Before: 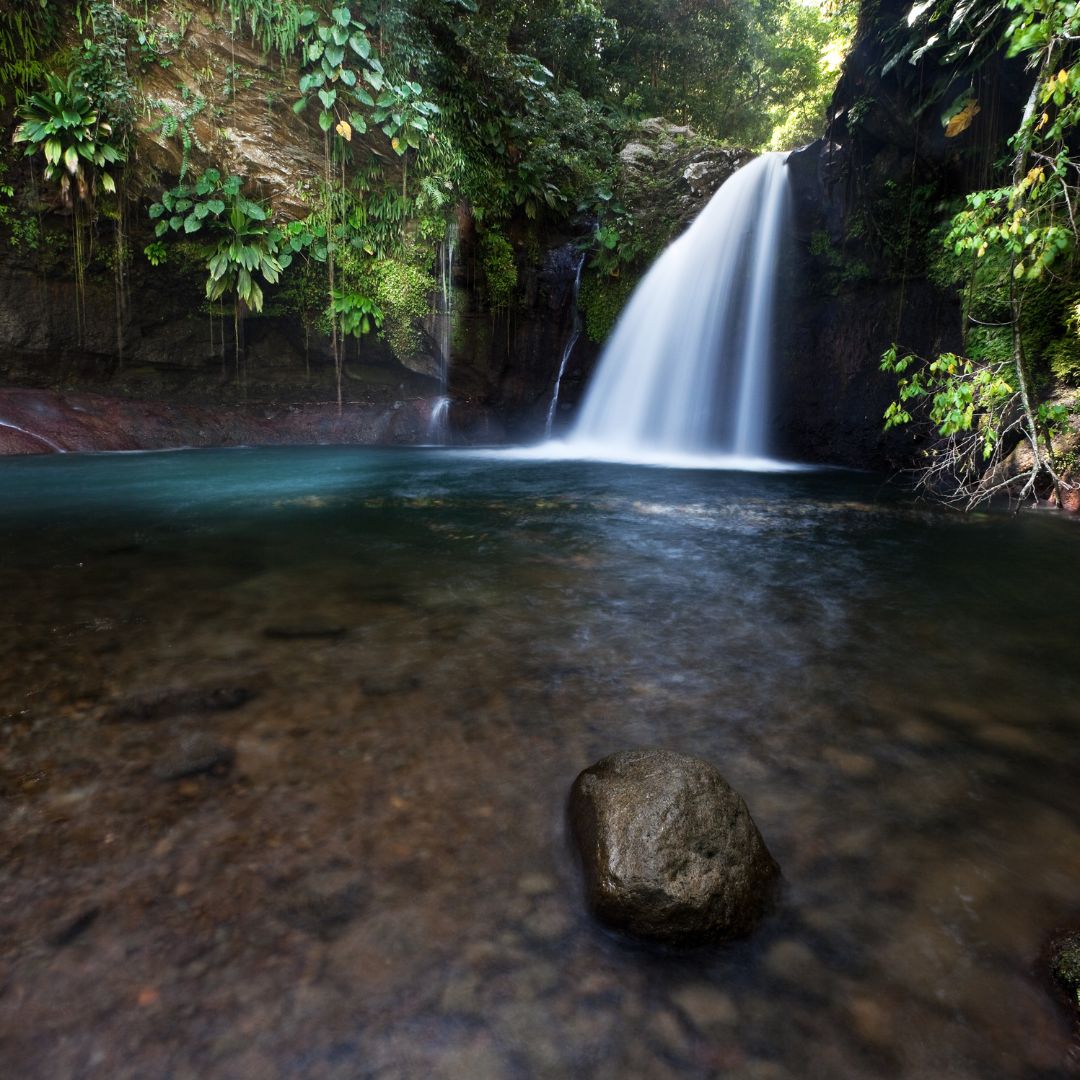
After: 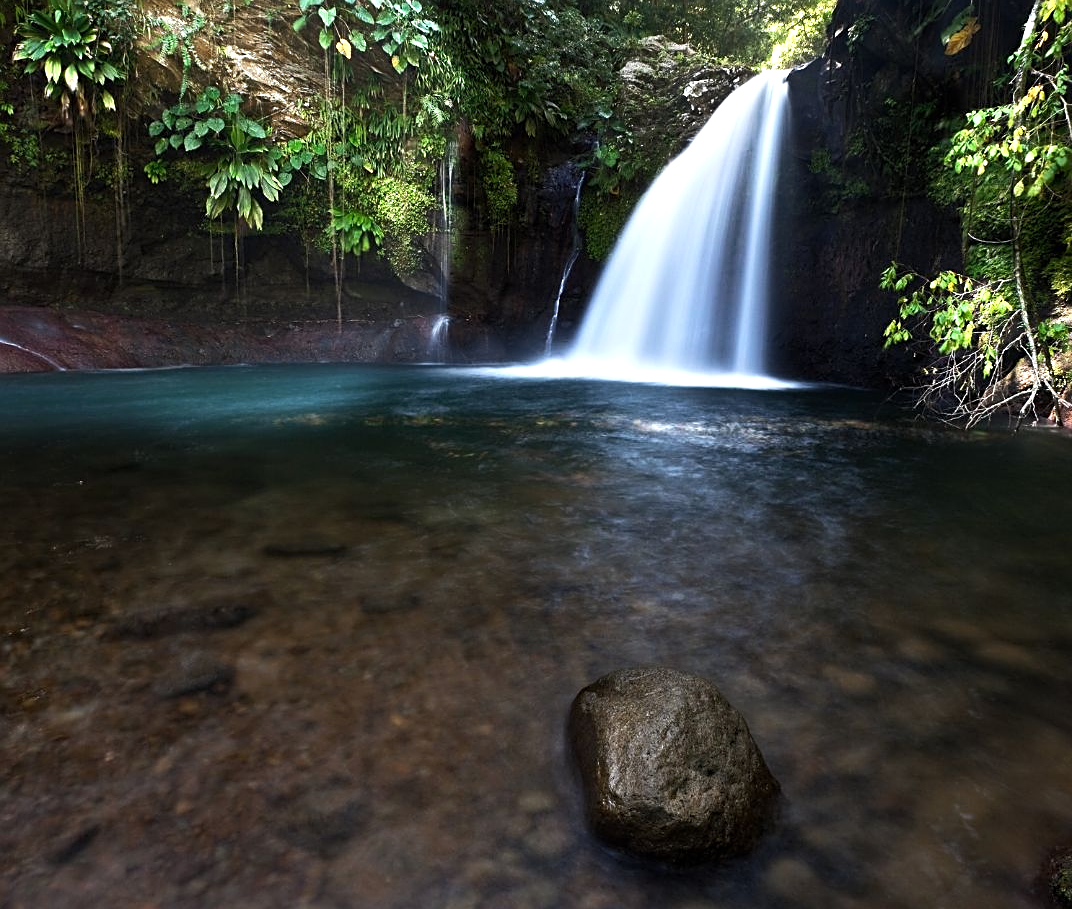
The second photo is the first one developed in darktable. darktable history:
sharpen: on, module defaults
crop: top 7.625%, bottom 8.027%
tone equalizer: -8 EV 0.001 EV, -7 EV -0.002 EV, -6 EV 0.002 EV, -5 EV -0.03 EV, -4 EV -0.116 EV, -3 EV -0.169 EV, -2 EV 0.24 EV, -1 EV 0.702 EV, +0 EV 0.493 EV
